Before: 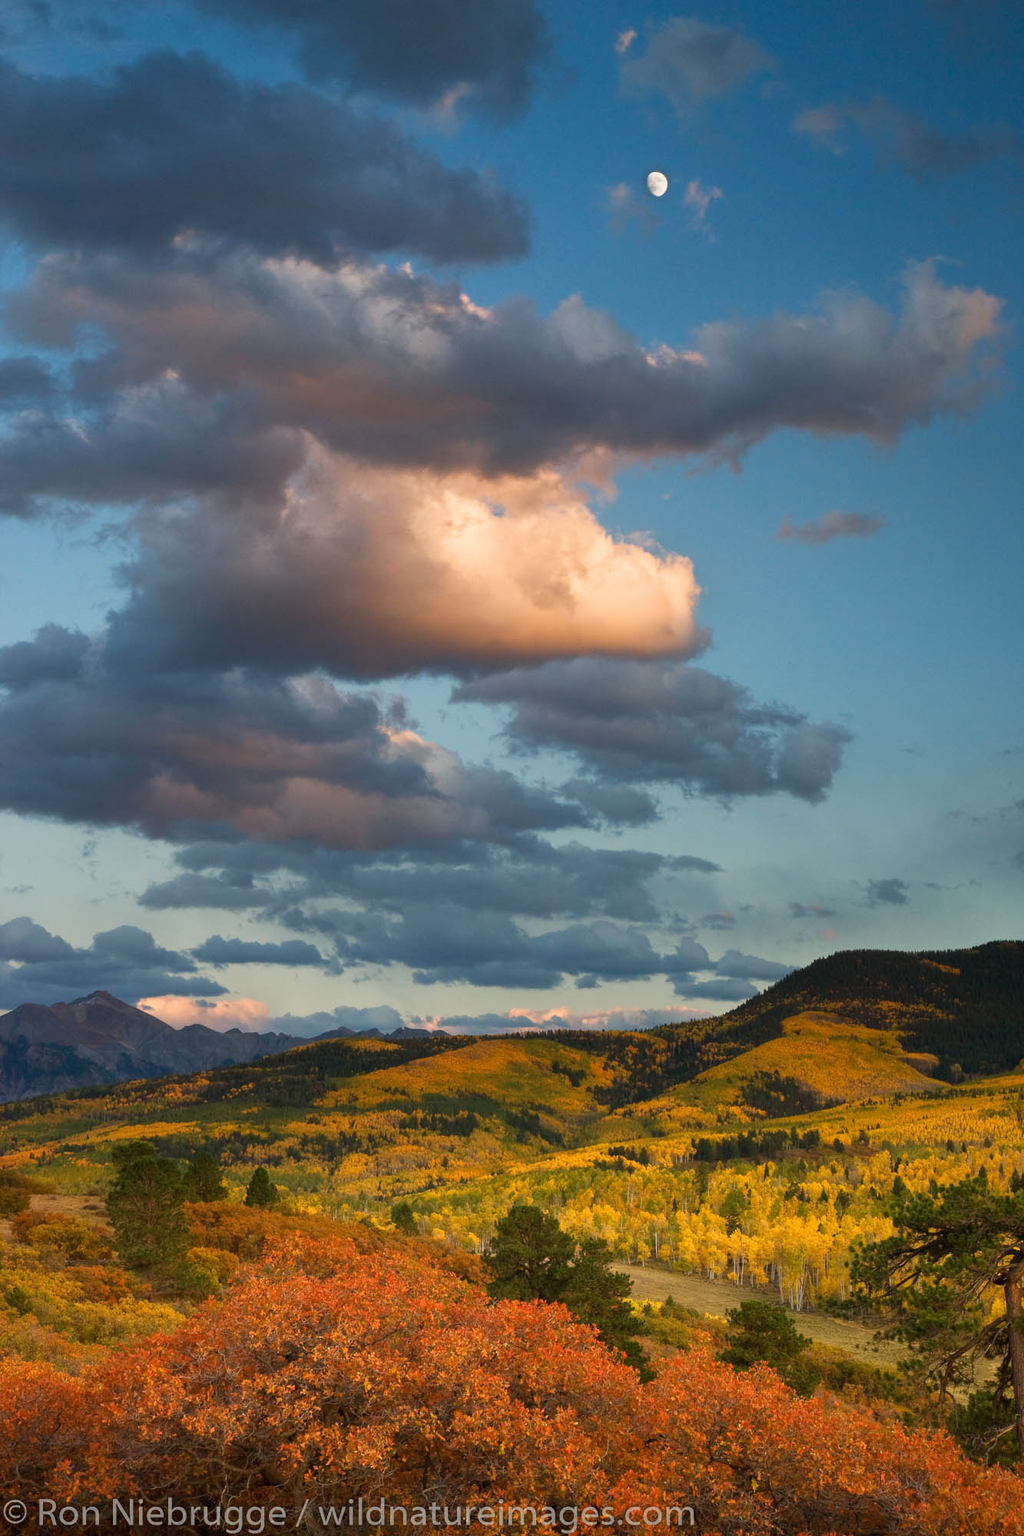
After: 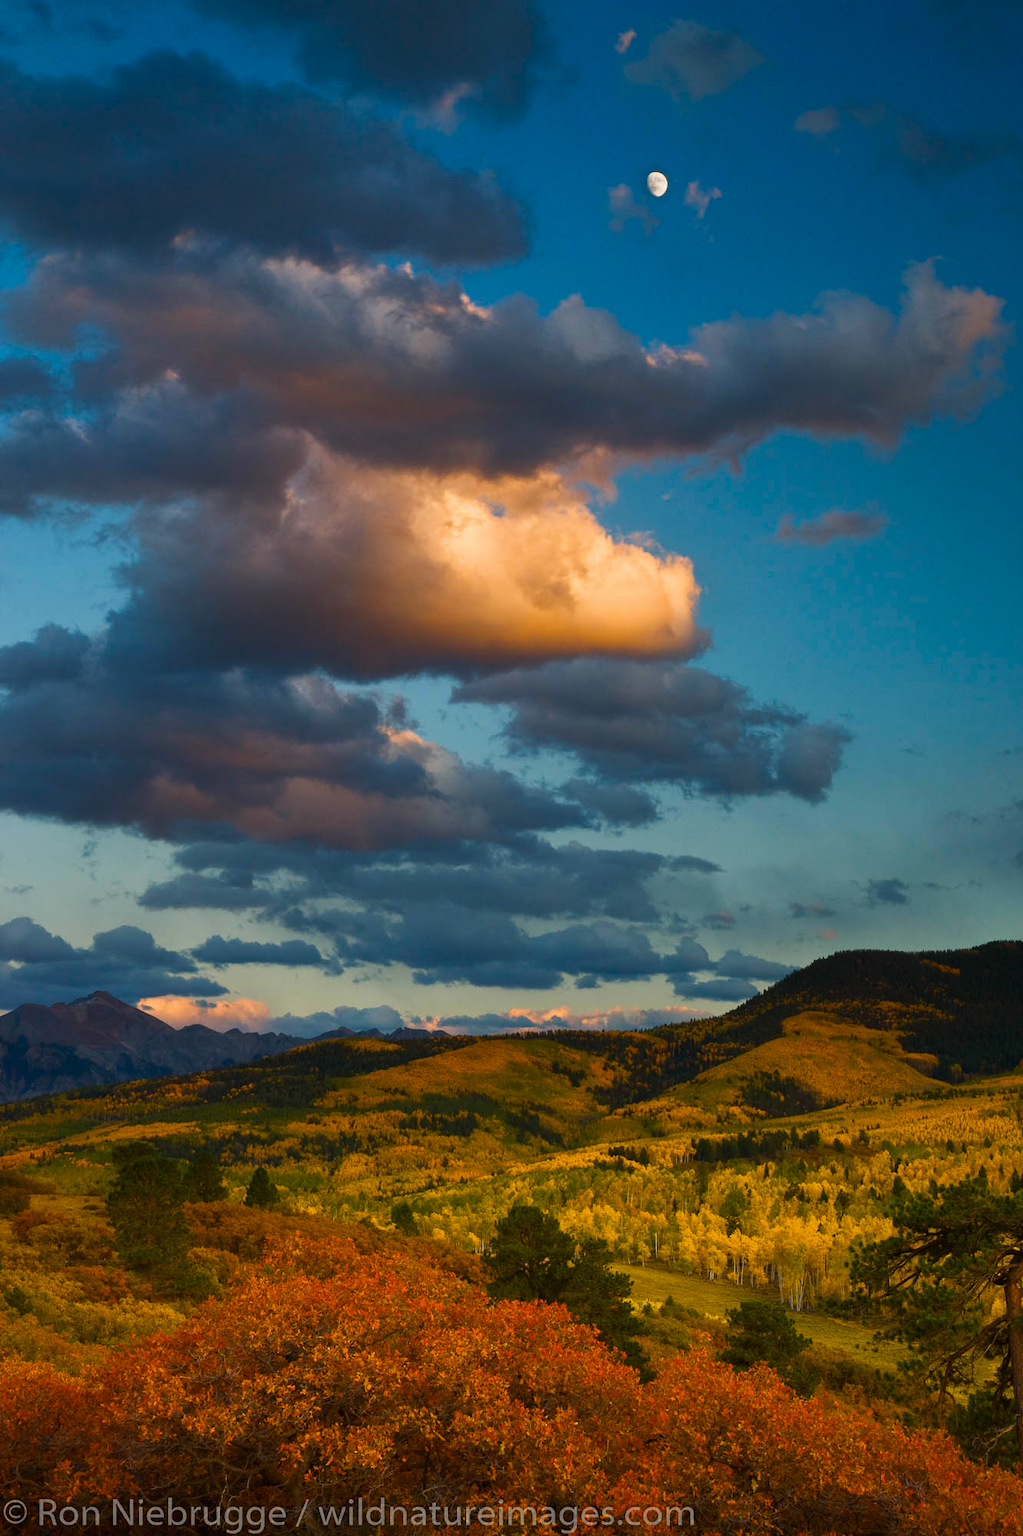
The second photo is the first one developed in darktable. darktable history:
color balance rgb: global offset › luminance -0.495%, linear chroma grading › global chroma 32.755%, perceptual saturation grading › global saturation 0.447%, perceptual brilliance grading › global brilliance 15.793%, perceptual brilliance grading › shadows -34.165%, global vibrance 34.621%
exposure: black level correction -0.009, exposure 0.066 EV, compensate exposure bias true, compensate highlight preservation false
